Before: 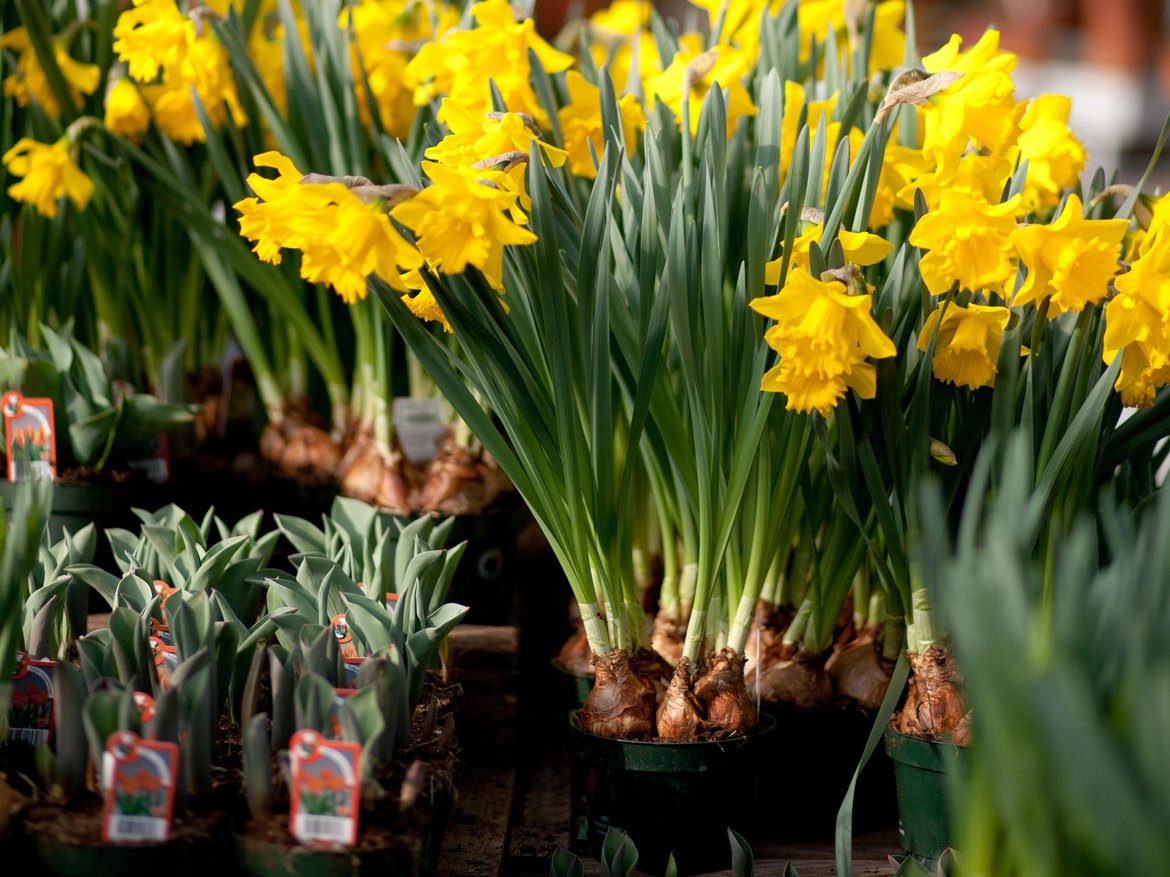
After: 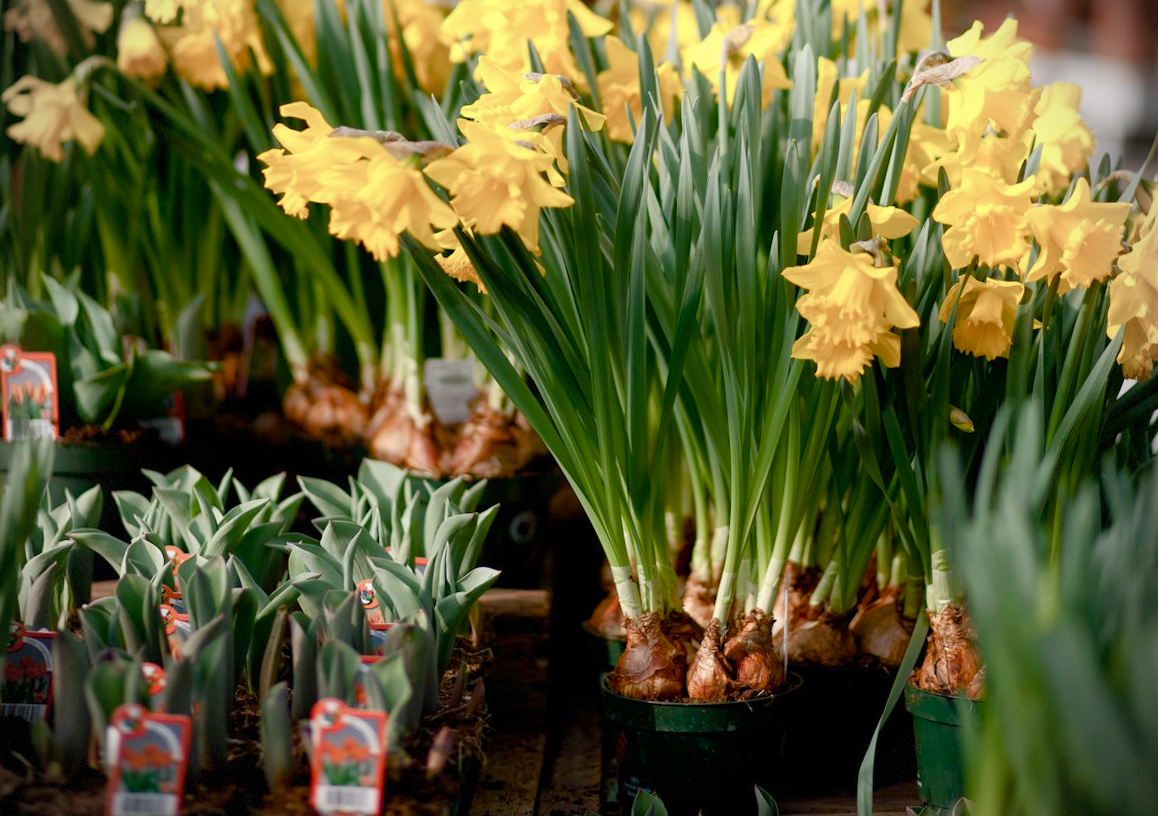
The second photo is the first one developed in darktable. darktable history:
color balance rgb: shadows lift › chroma 1%, shadows lift › hue 113°, highlights gain › chroma 0.2%, highlights gain › hue 333°, perceptual saturation grading › global saturation 20%, perceptual saturation grading › highlights -50%, perceptual saturation grading › shadows 25%, contrast -10%
exposure: exposure 0.2 EV, compensate highlight preservation false
vignetting: dithering 8-bit output, unbound false
rotate and perspective: rotation 0.679°, lens shift (horizontal) 0.136, crop left 0.009, crop right 0.991, crop top 0.078, crop bottom 0.95
